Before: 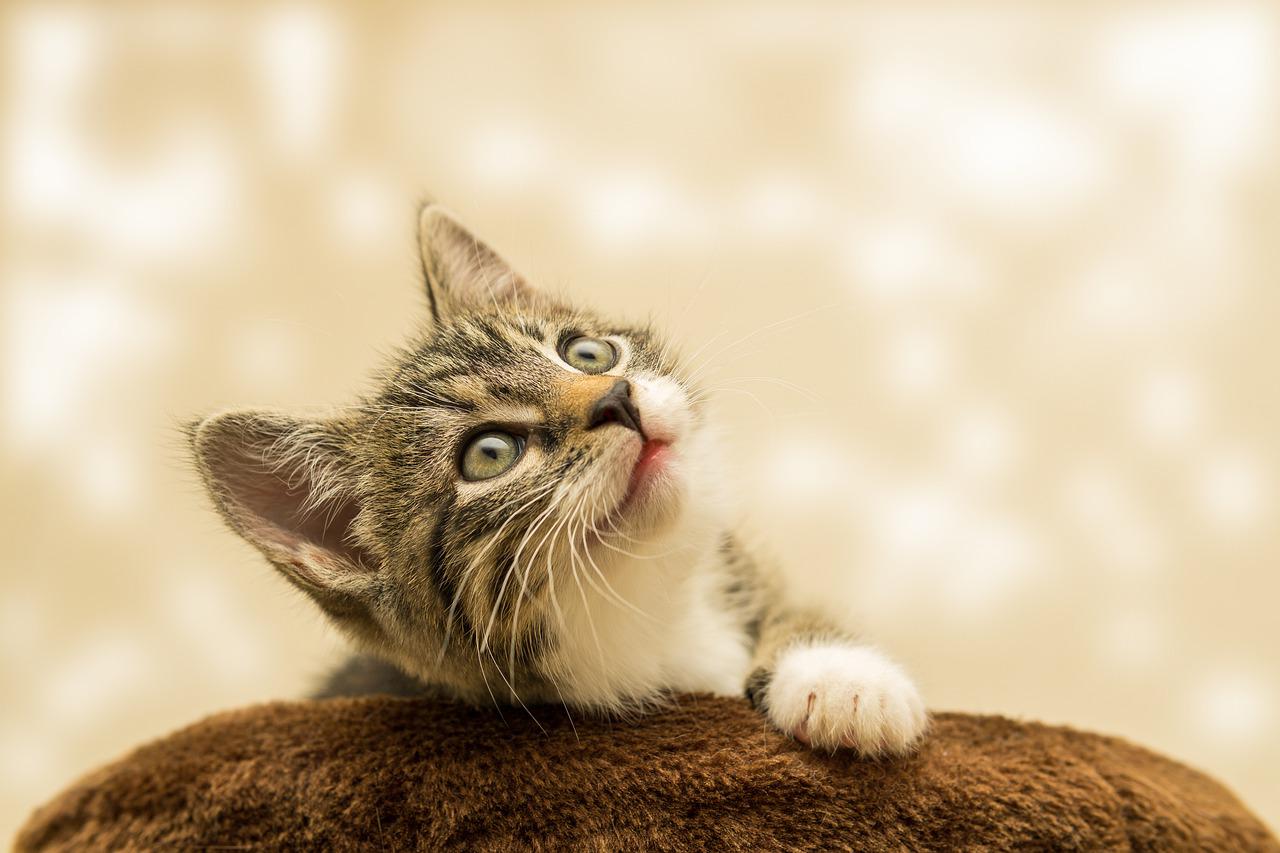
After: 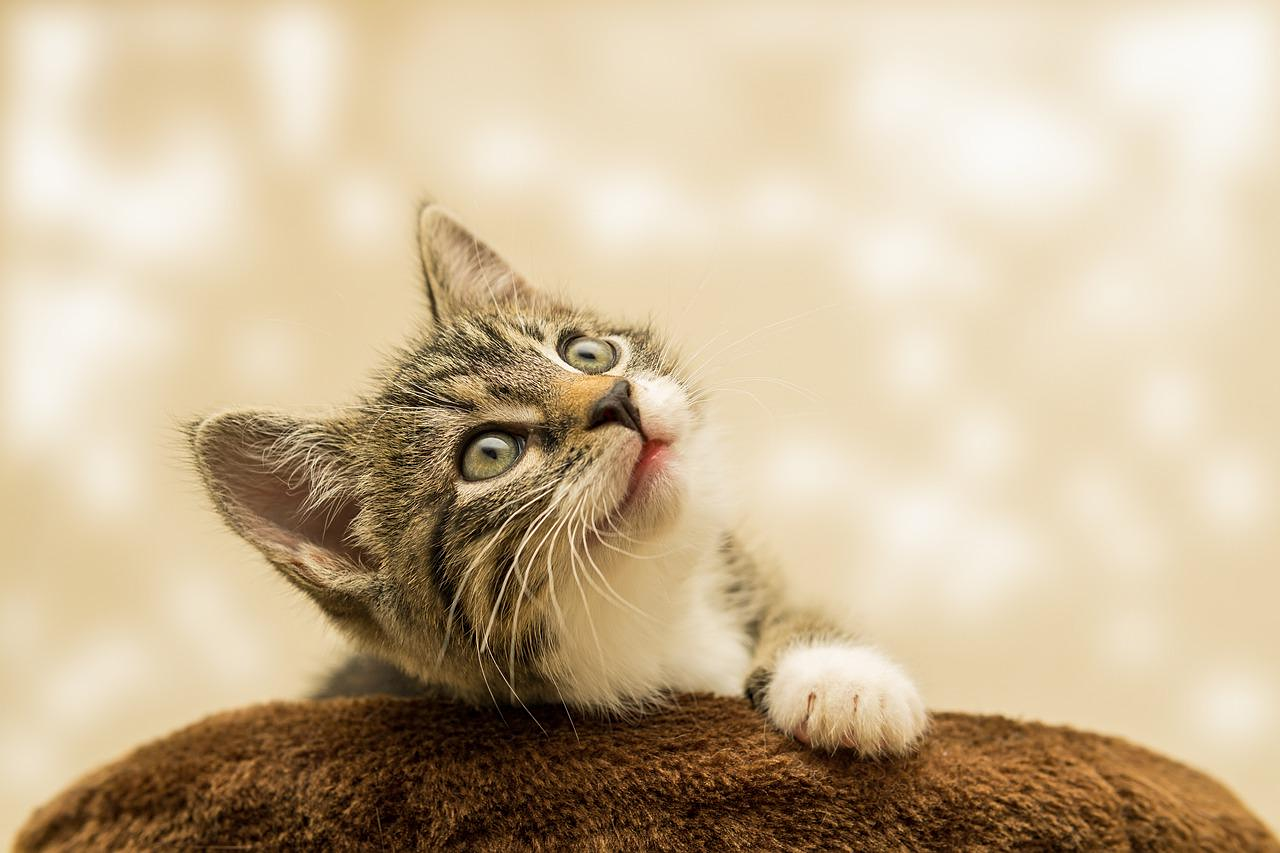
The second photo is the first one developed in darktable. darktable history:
sharpen: amount 0.212
exposure: exposure -0.041 EV, compensate highlight preservation false
